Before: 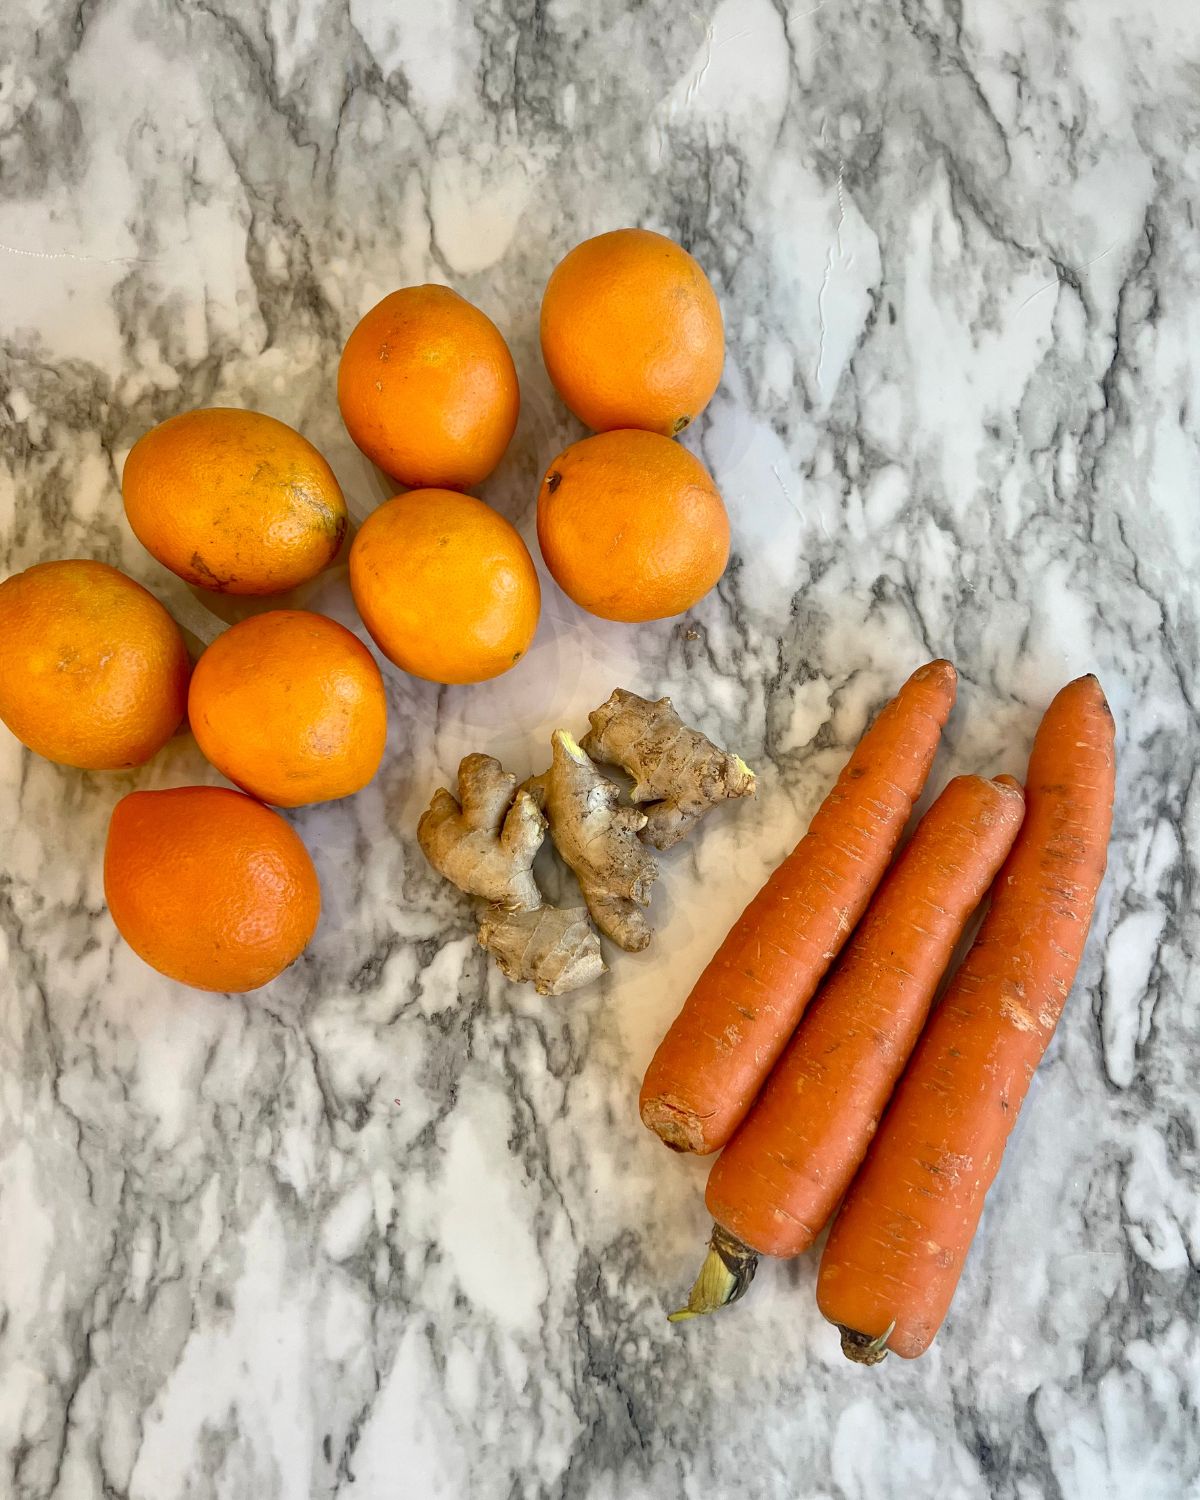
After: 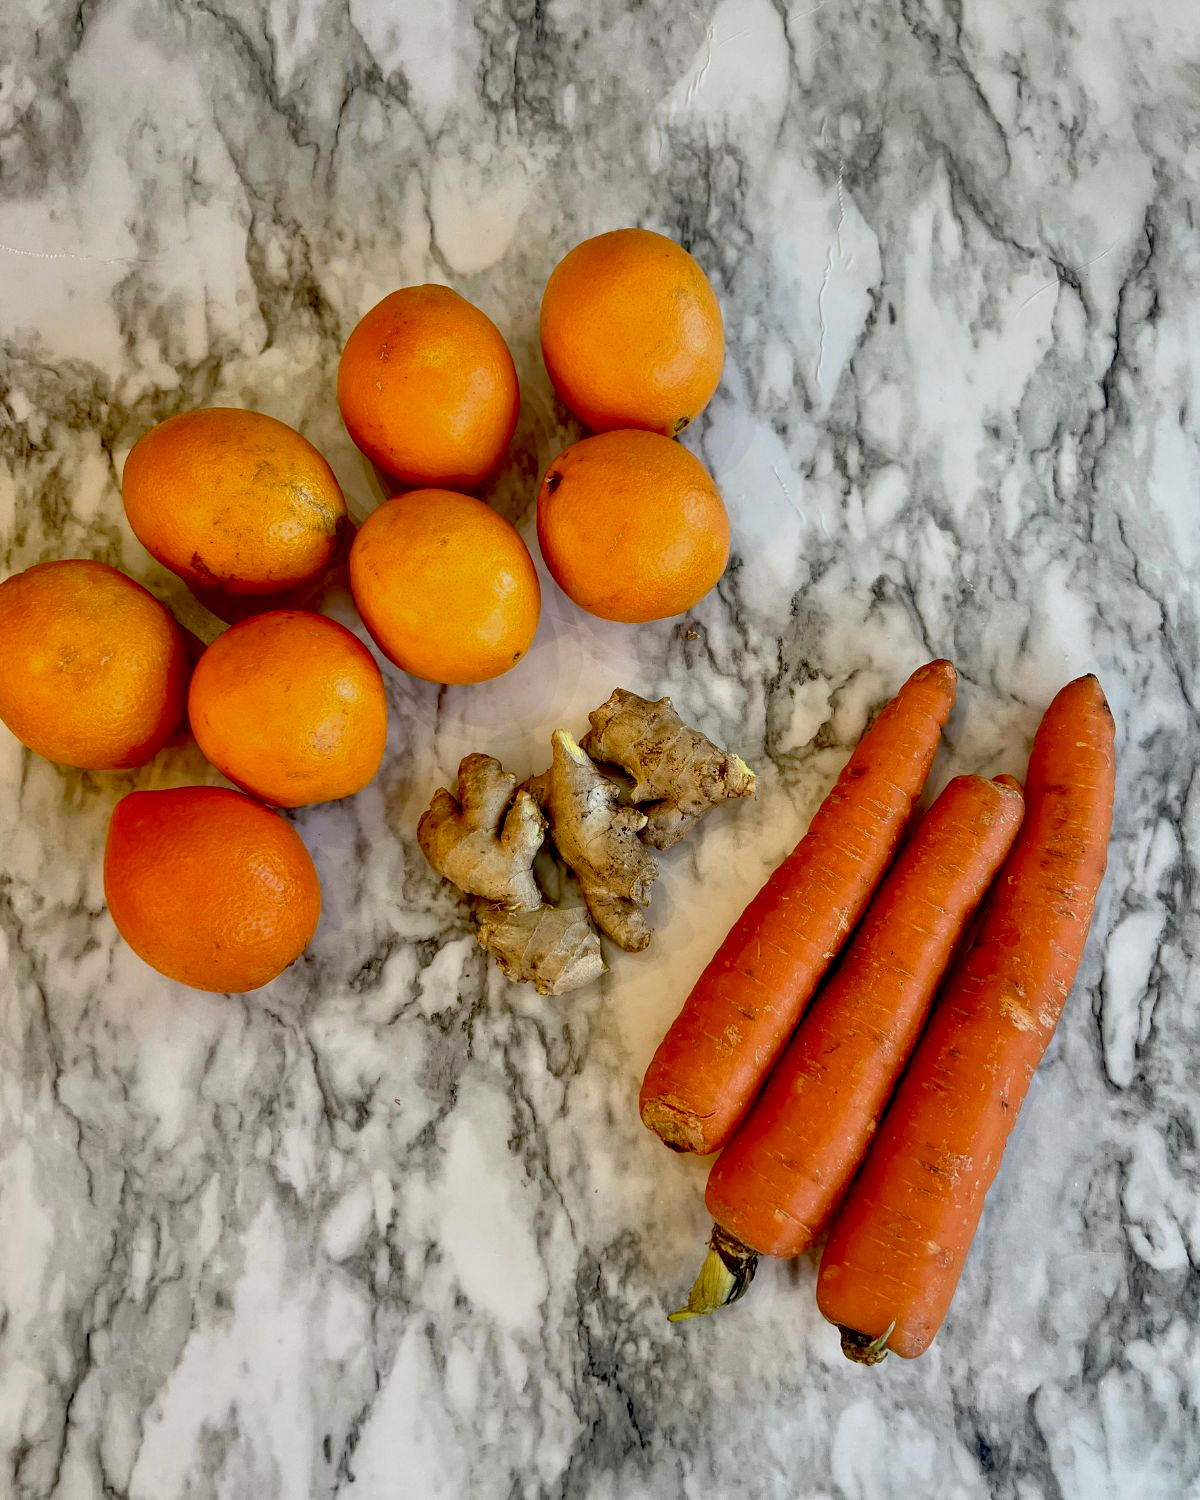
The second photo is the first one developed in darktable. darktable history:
tone equalizer: -8 EV -1.84 EV, -7 EV -1.16 EV, -6 EV -1.62 EV, smoothing diameter 25%, edges refinement/feathering 10, preserve details guided filter
exposure: black level correction 0.046, exposure -0.228 EV, compensate highlight preservation false
